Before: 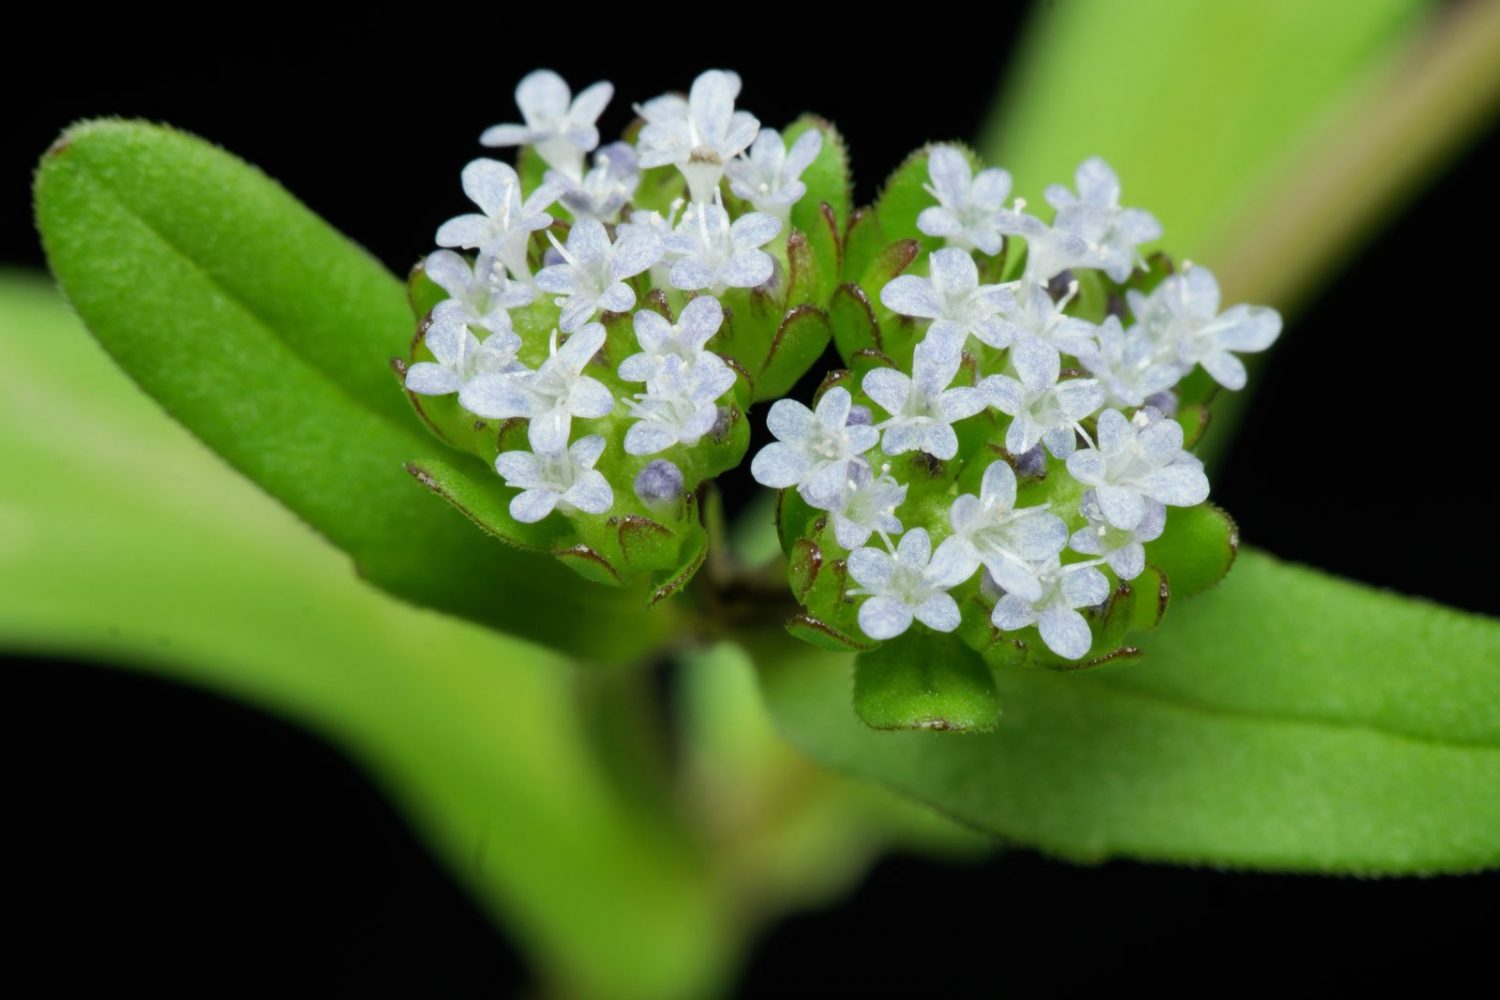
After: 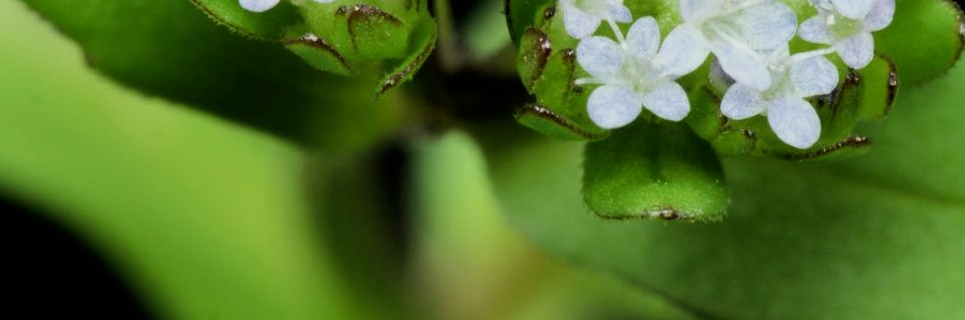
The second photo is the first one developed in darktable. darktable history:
filmic rgb: hardness 4.17, contrast 1.364, color science v6 (2022)
crop: left 18.091%, top 51.13%, right 17.525%, bottom 16.85%
